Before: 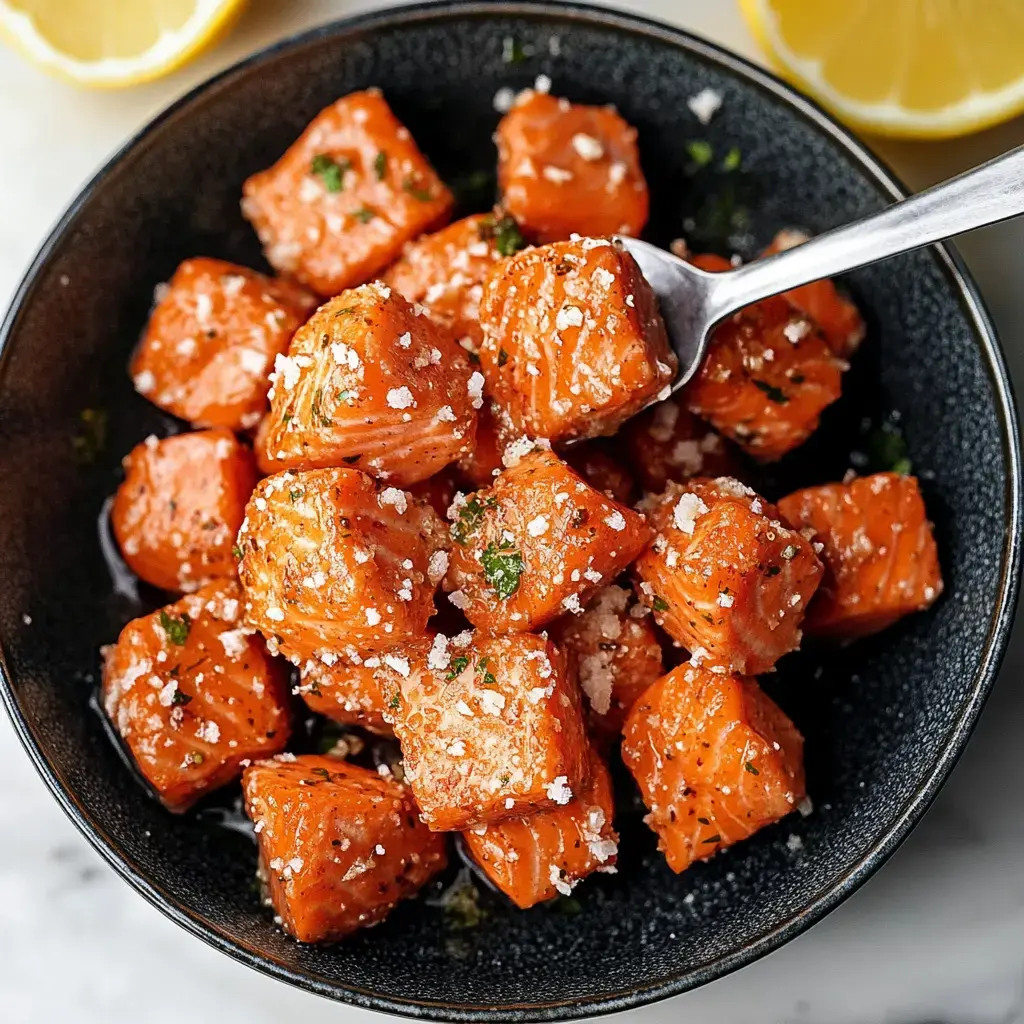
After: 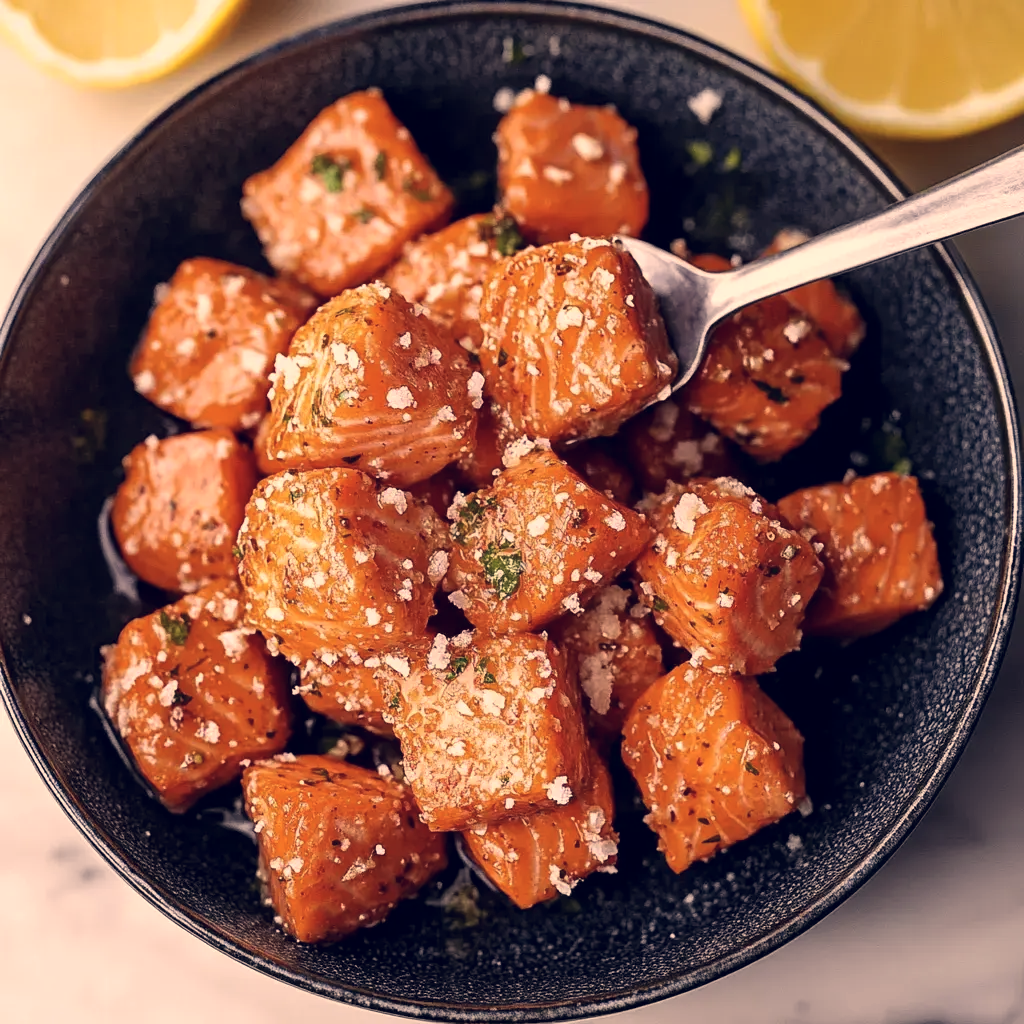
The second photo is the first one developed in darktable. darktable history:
color correction: highlights a* 20.12, highlights b* 27.15, shadows a* 3.46, shadows b* -17.57, saturation 0.762
